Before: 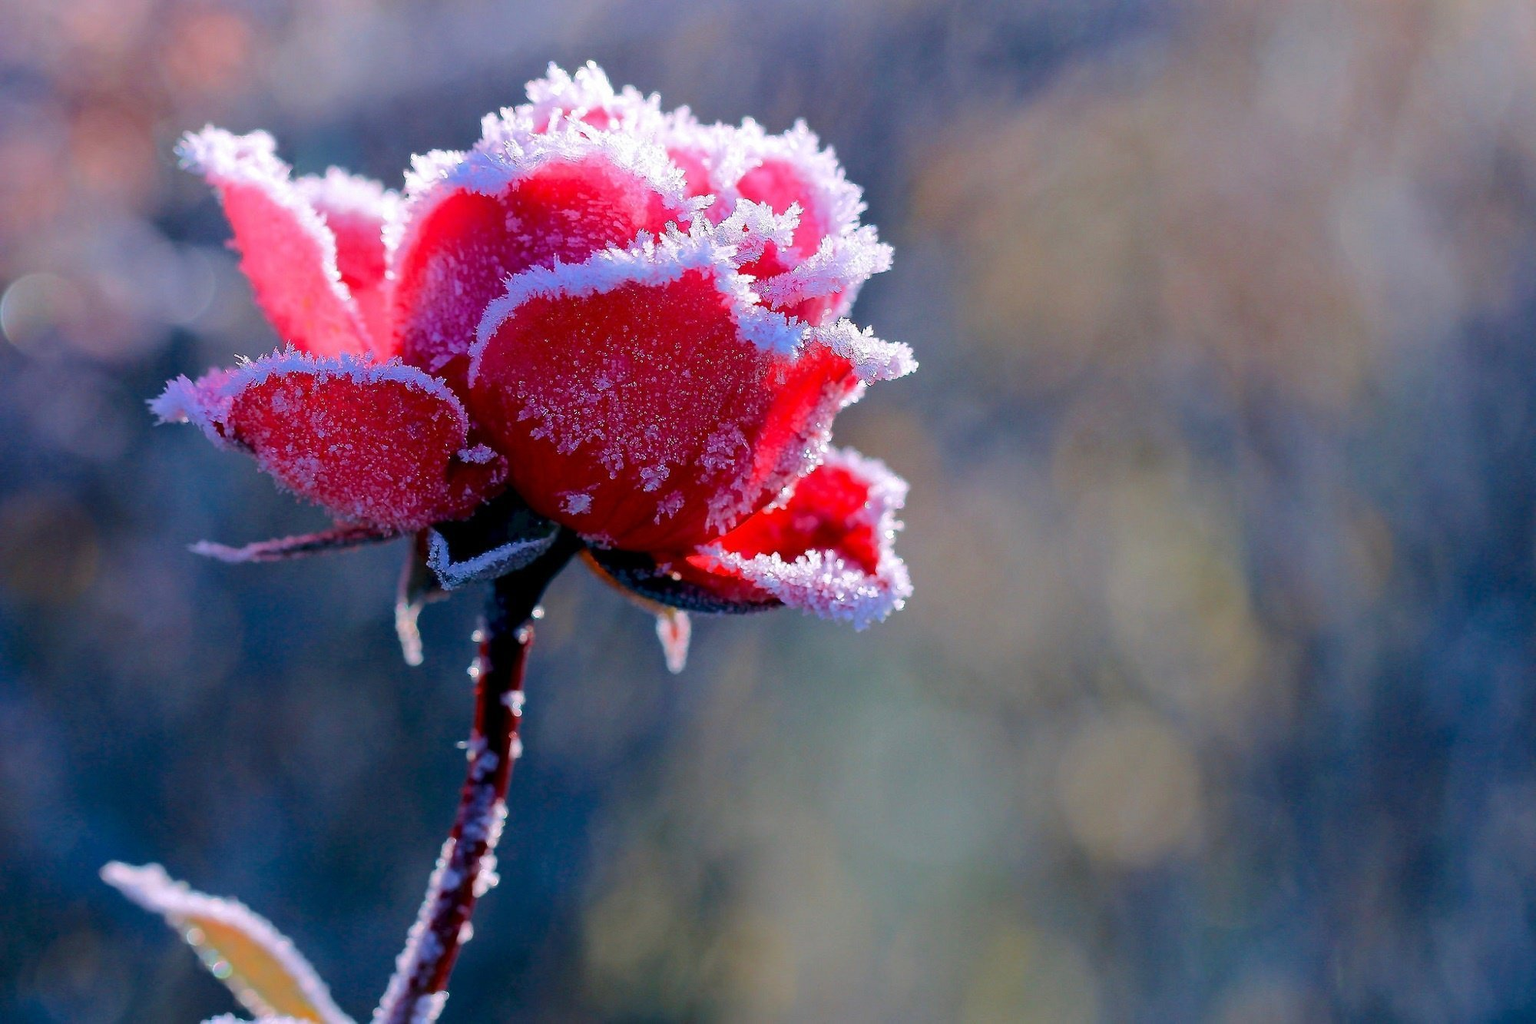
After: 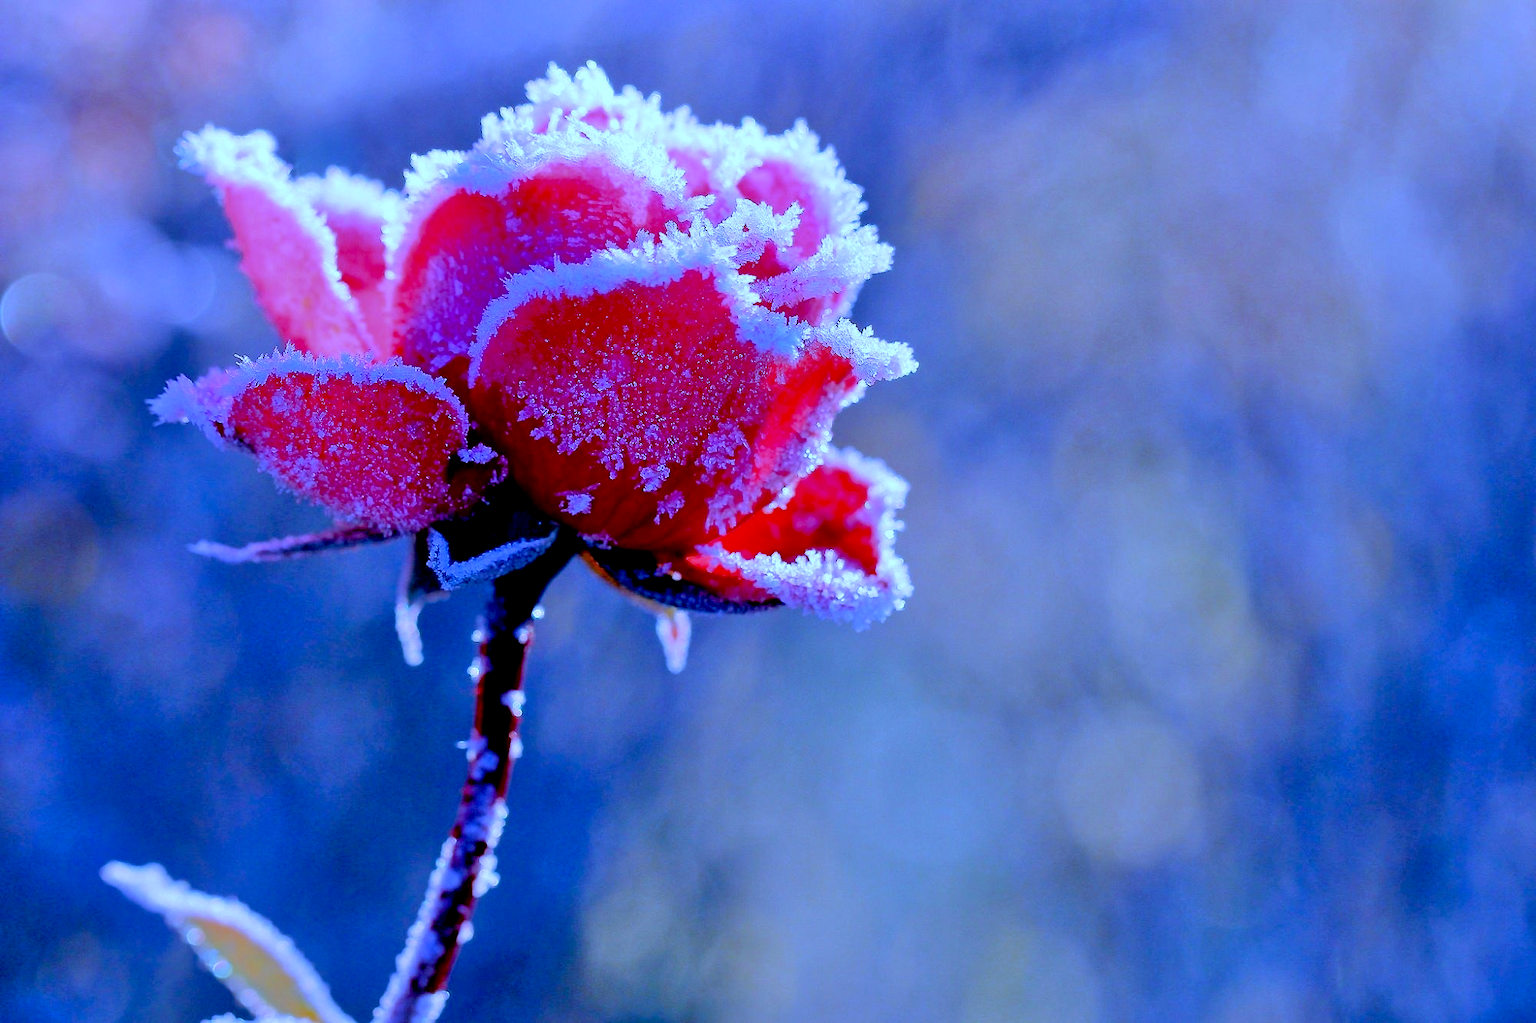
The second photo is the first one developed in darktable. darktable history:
white balance: red 0.766, blue 1.537
tone equalizer: -7 EV 0.15 EV, -6 EV 0.6 EV, -5 EV 1.15 EV, -4 EV 1.33 EV, -3 EV 1.15 EV, -2 EV 0.6 EV, -1 EV 0.15 EV, mask exposure compensation -0.5 EV
exposure: black level correction 0.01, exposure 0.014 EV, compensate highlight preservation false
